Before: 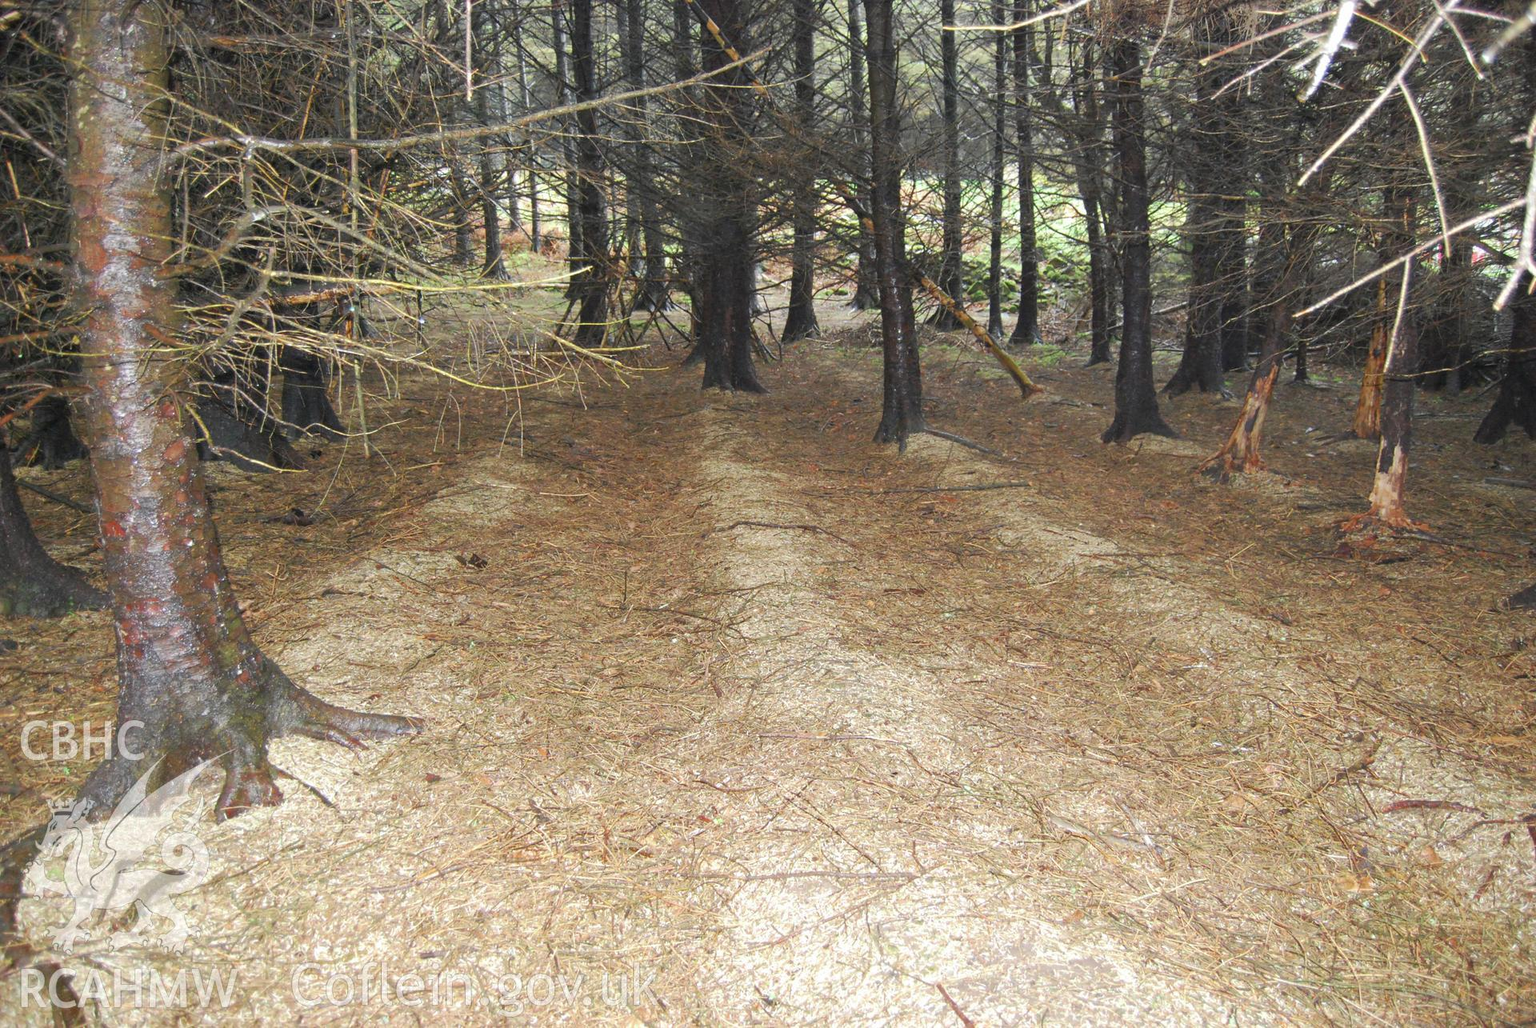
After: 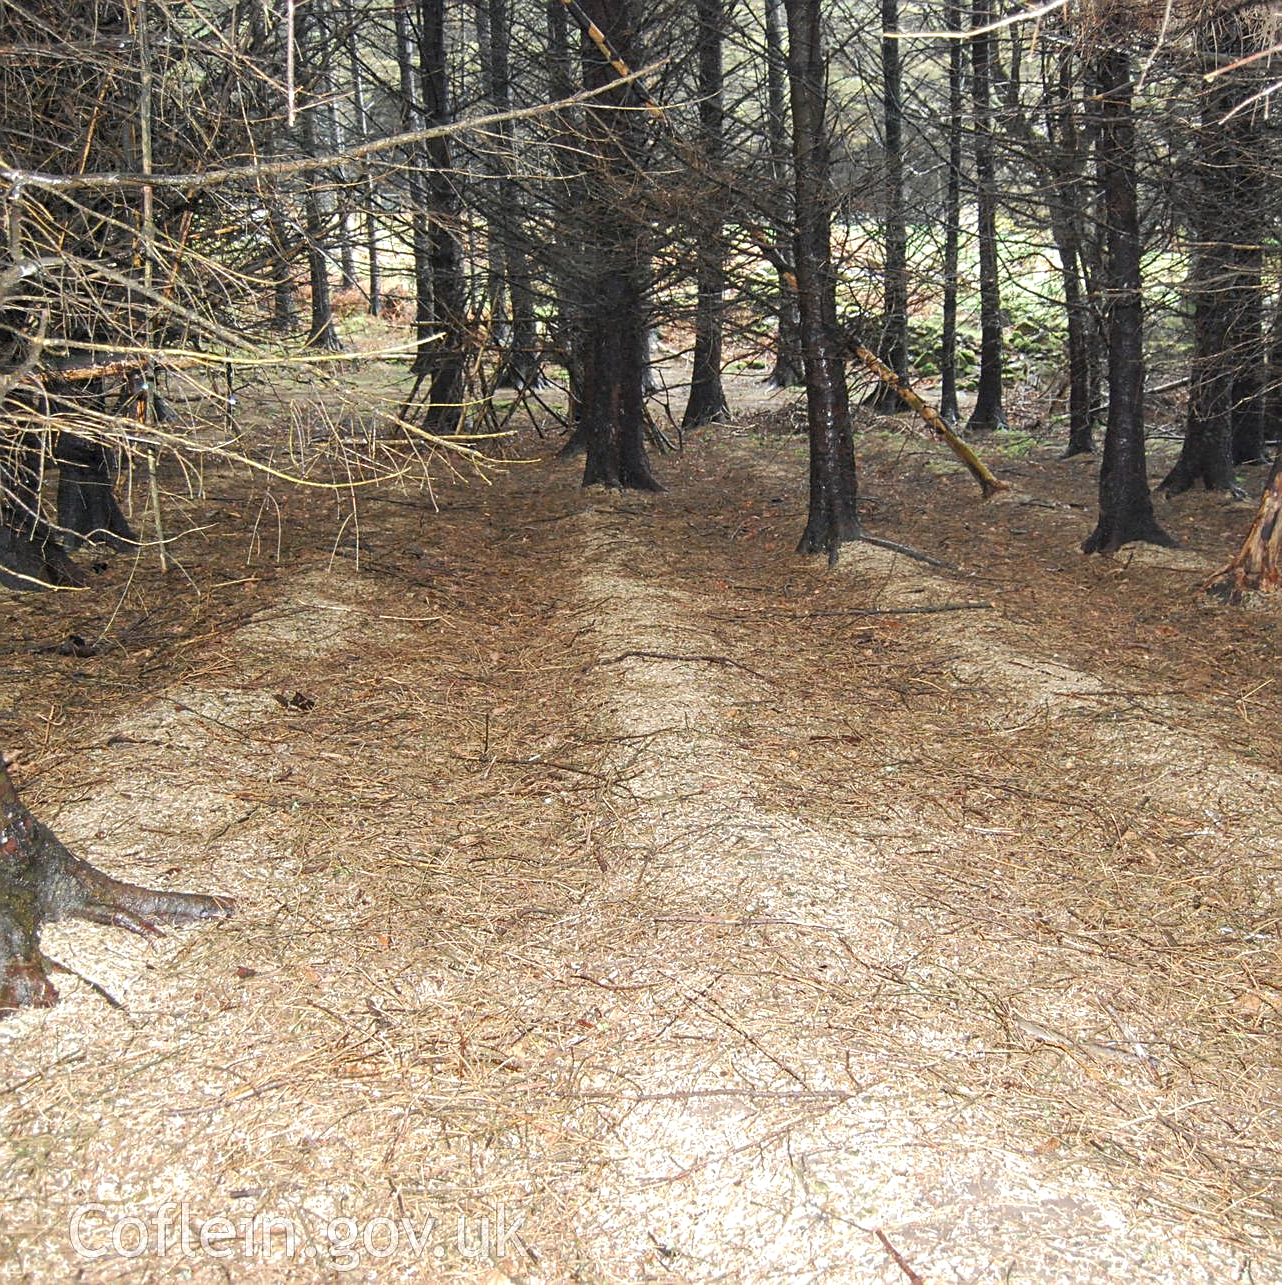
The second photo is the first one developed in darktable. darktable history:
sharpen: on, module defaults
crop: left 15.39%, right 17.805%
contrast brightness saturation: saturation -0.058
local contrast: highlights 89%, shadows 78%
